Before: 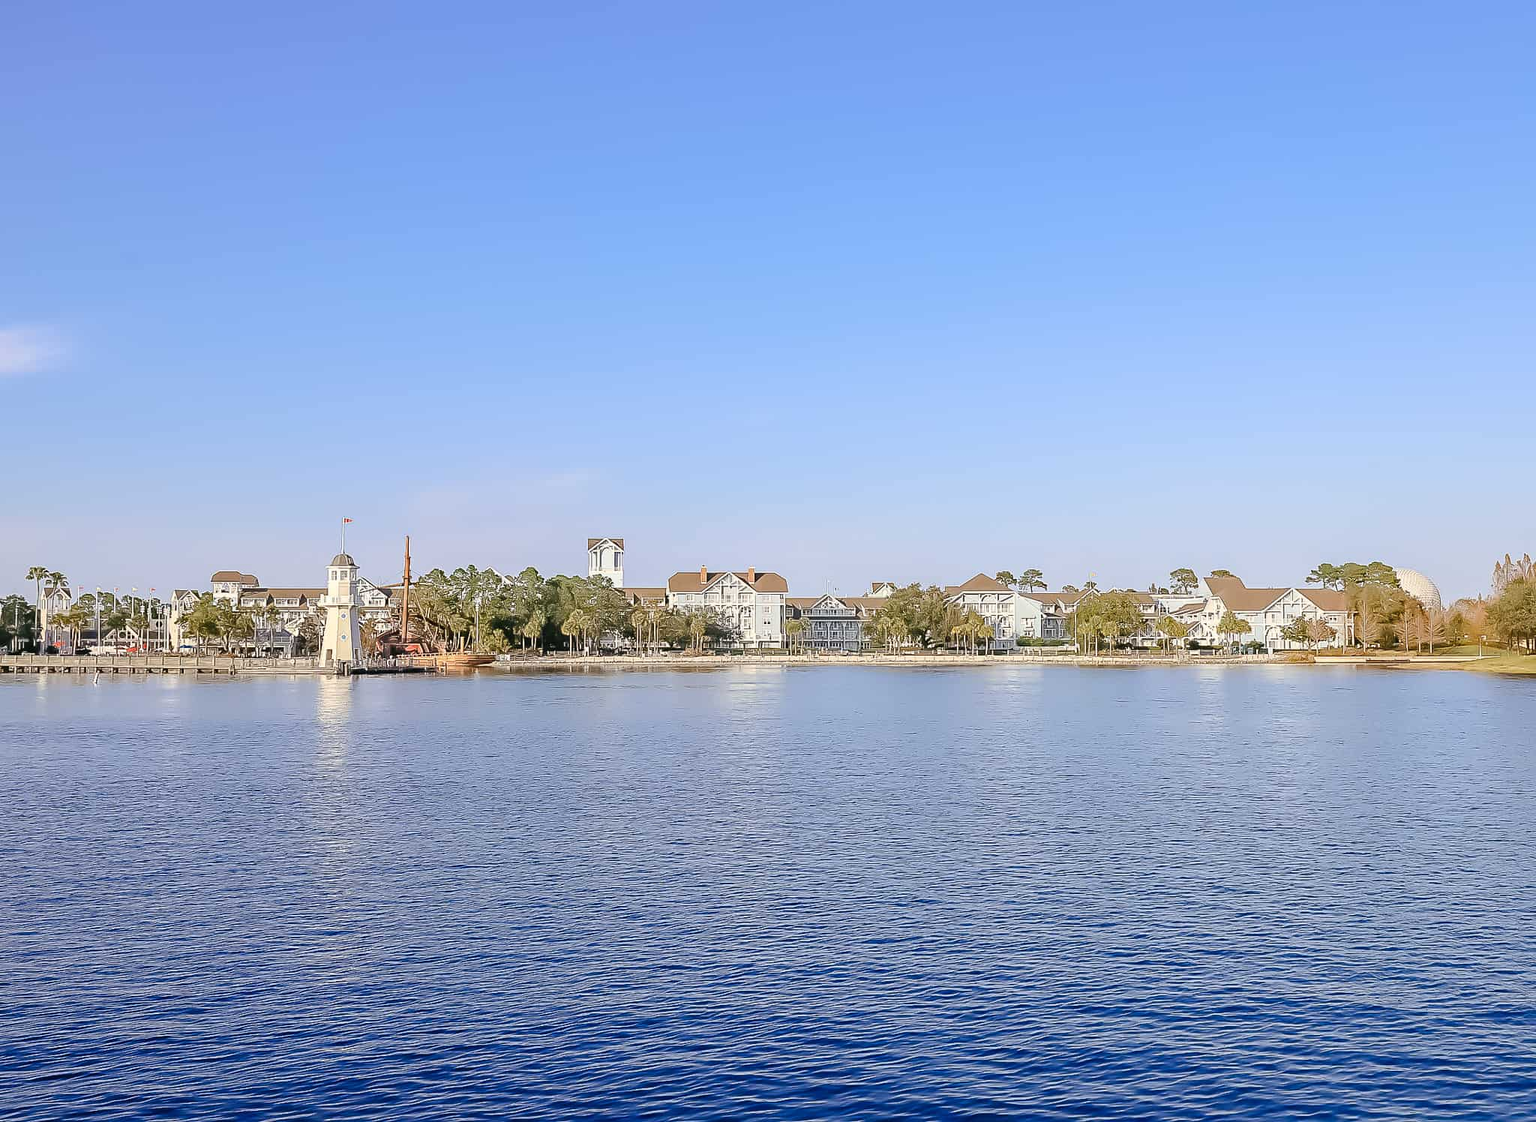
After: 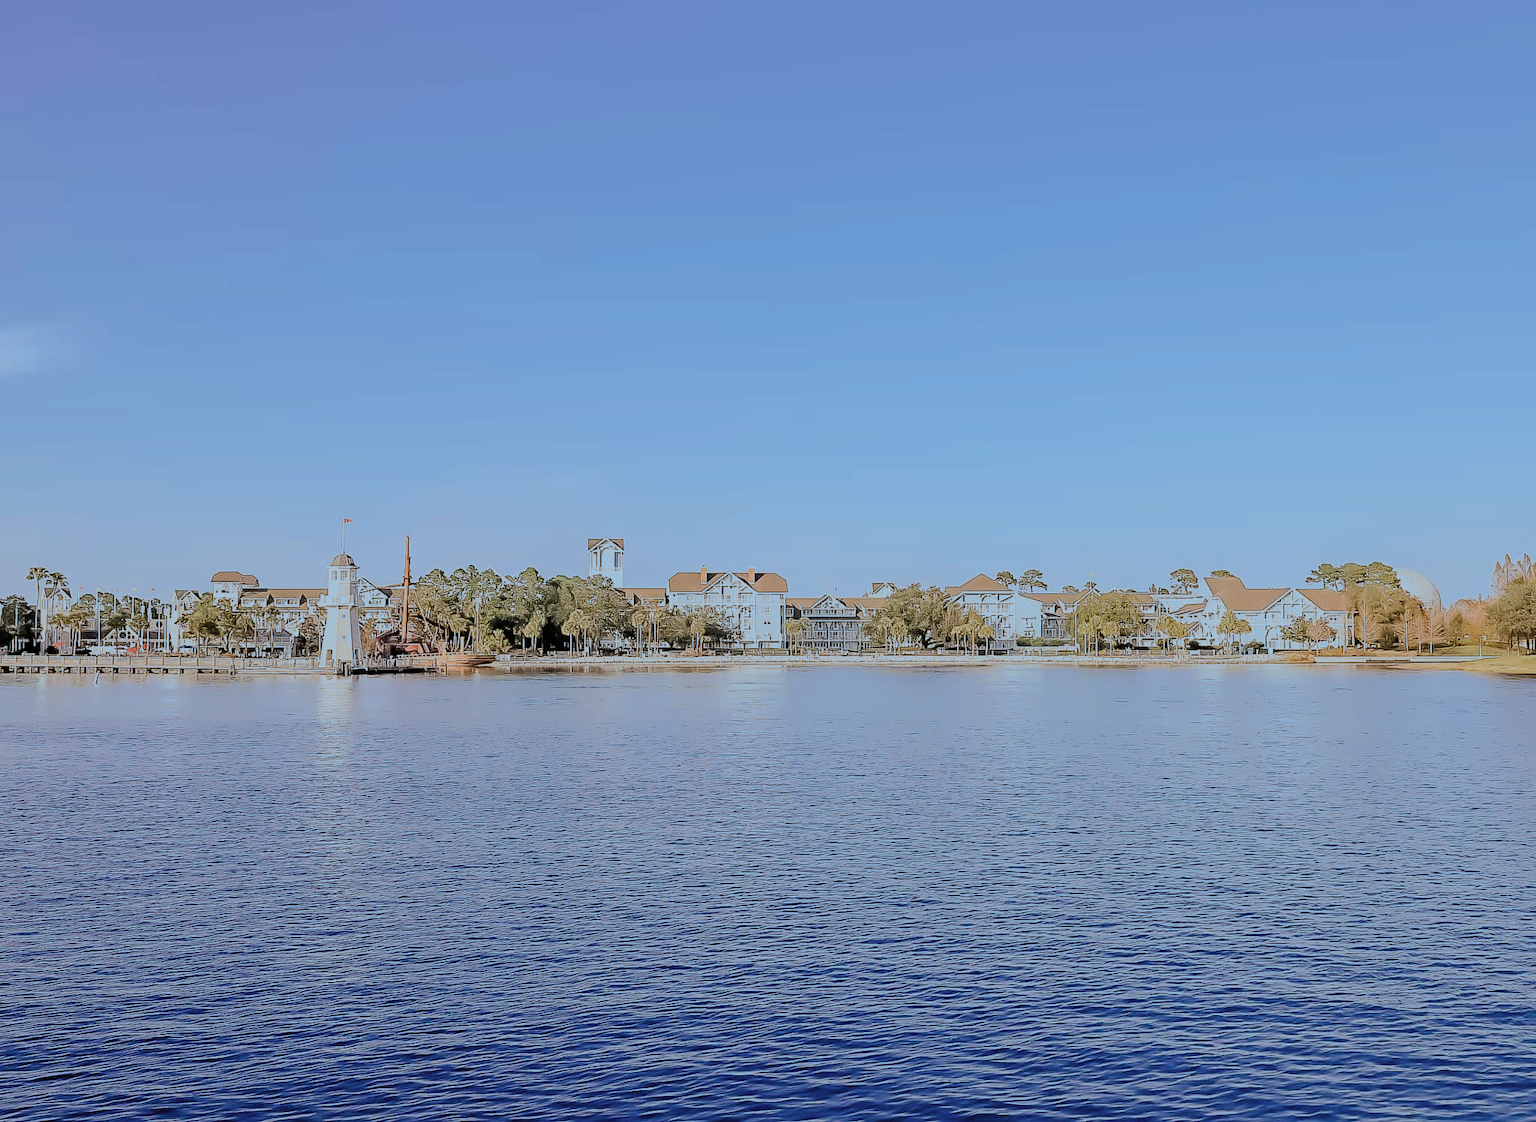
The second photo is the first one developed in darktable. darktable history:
filmic rgb: black relative exposure -6.15 EV, white relative exposure 6.96 EV, hardness 2.23, color science v6 (2022)
color zones: curves: ch0 [(0, 0.5) (0.143, 0.5) (0.286, 0.5) (0.429, 0.504) (0.571, 0.5) (0.714, 0.509) (0.857, 0.5) (1, 0.5)]; ch1 [(0, 0.425) (0.143, 0.425) (0.286, 0.375) (0.429, 0.405) (0.571, 0.5) (0.714, 0.47) (0.857, 0.425) (1, 0.435)]; ch2 [(0, 0.5) (0.143, 0.5) (0.286, 0.5) (0.429, 0.517) (0.571, 0.5) (0.714, 0.51) (0.857, 0.5) (1, 0.5)]
split-toning: shadows › hue 351.18°, shadows › saturation 0.86, highlights › hue 218.82°, highlights › saturation 0.73, balance -19.167
